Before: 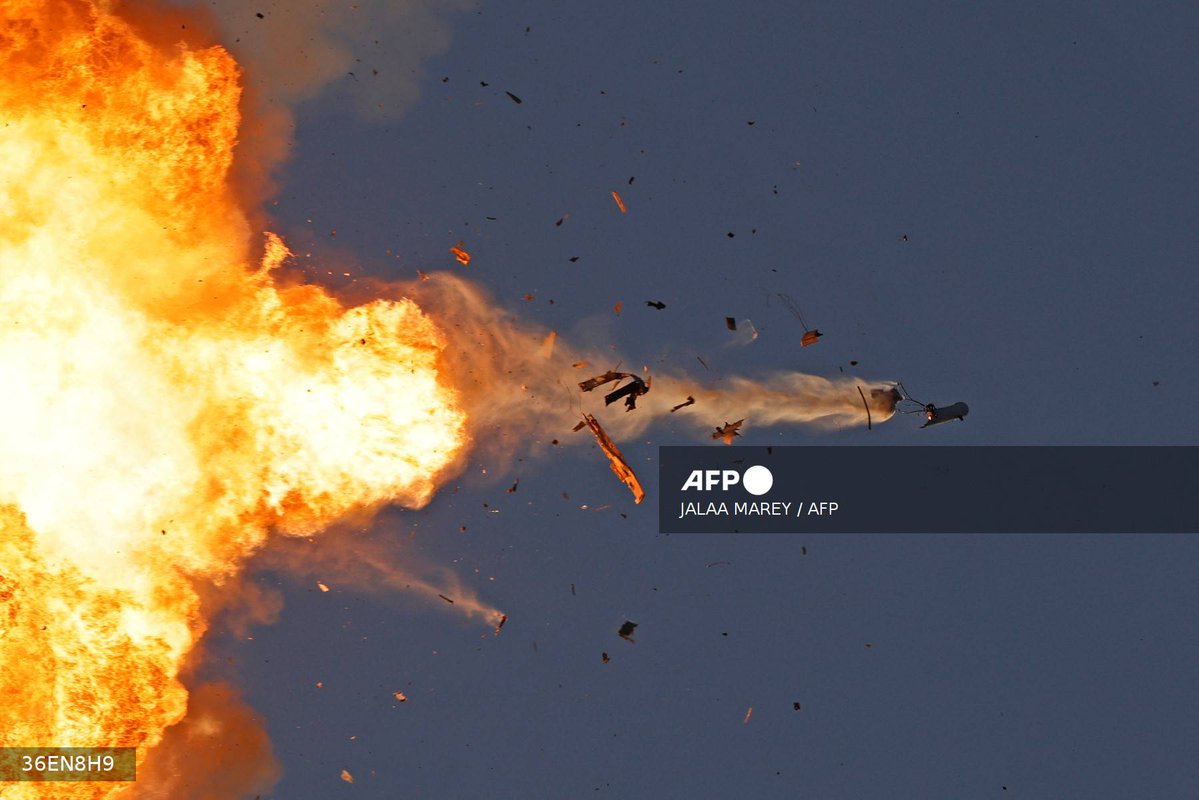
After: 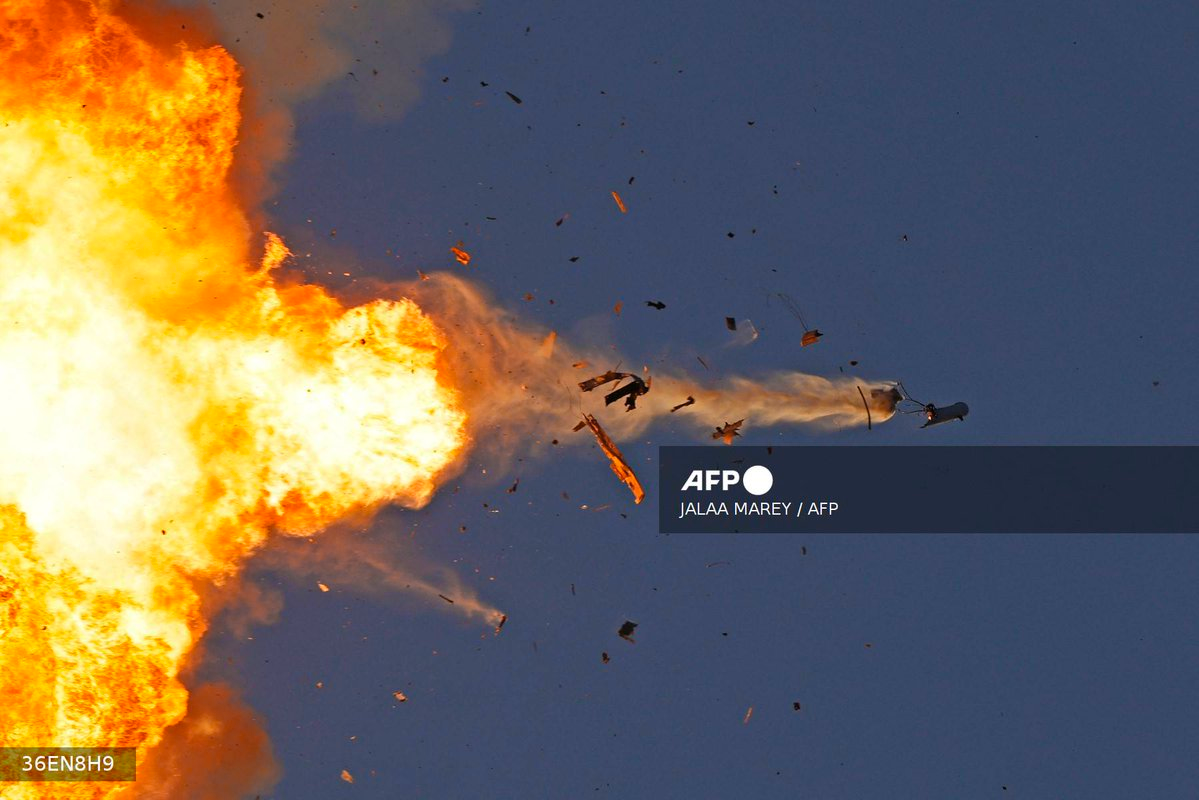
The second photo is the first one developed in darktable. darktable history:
color zones: curves: ch1 [(0, 0.831) (0.08, 0.771) (0.157, 0.268) (0.241, 0.207) (0.562, -0.005) (0.714, -0.013) (0.876, 0.01) (1, 0.831)], mix -136.73%
